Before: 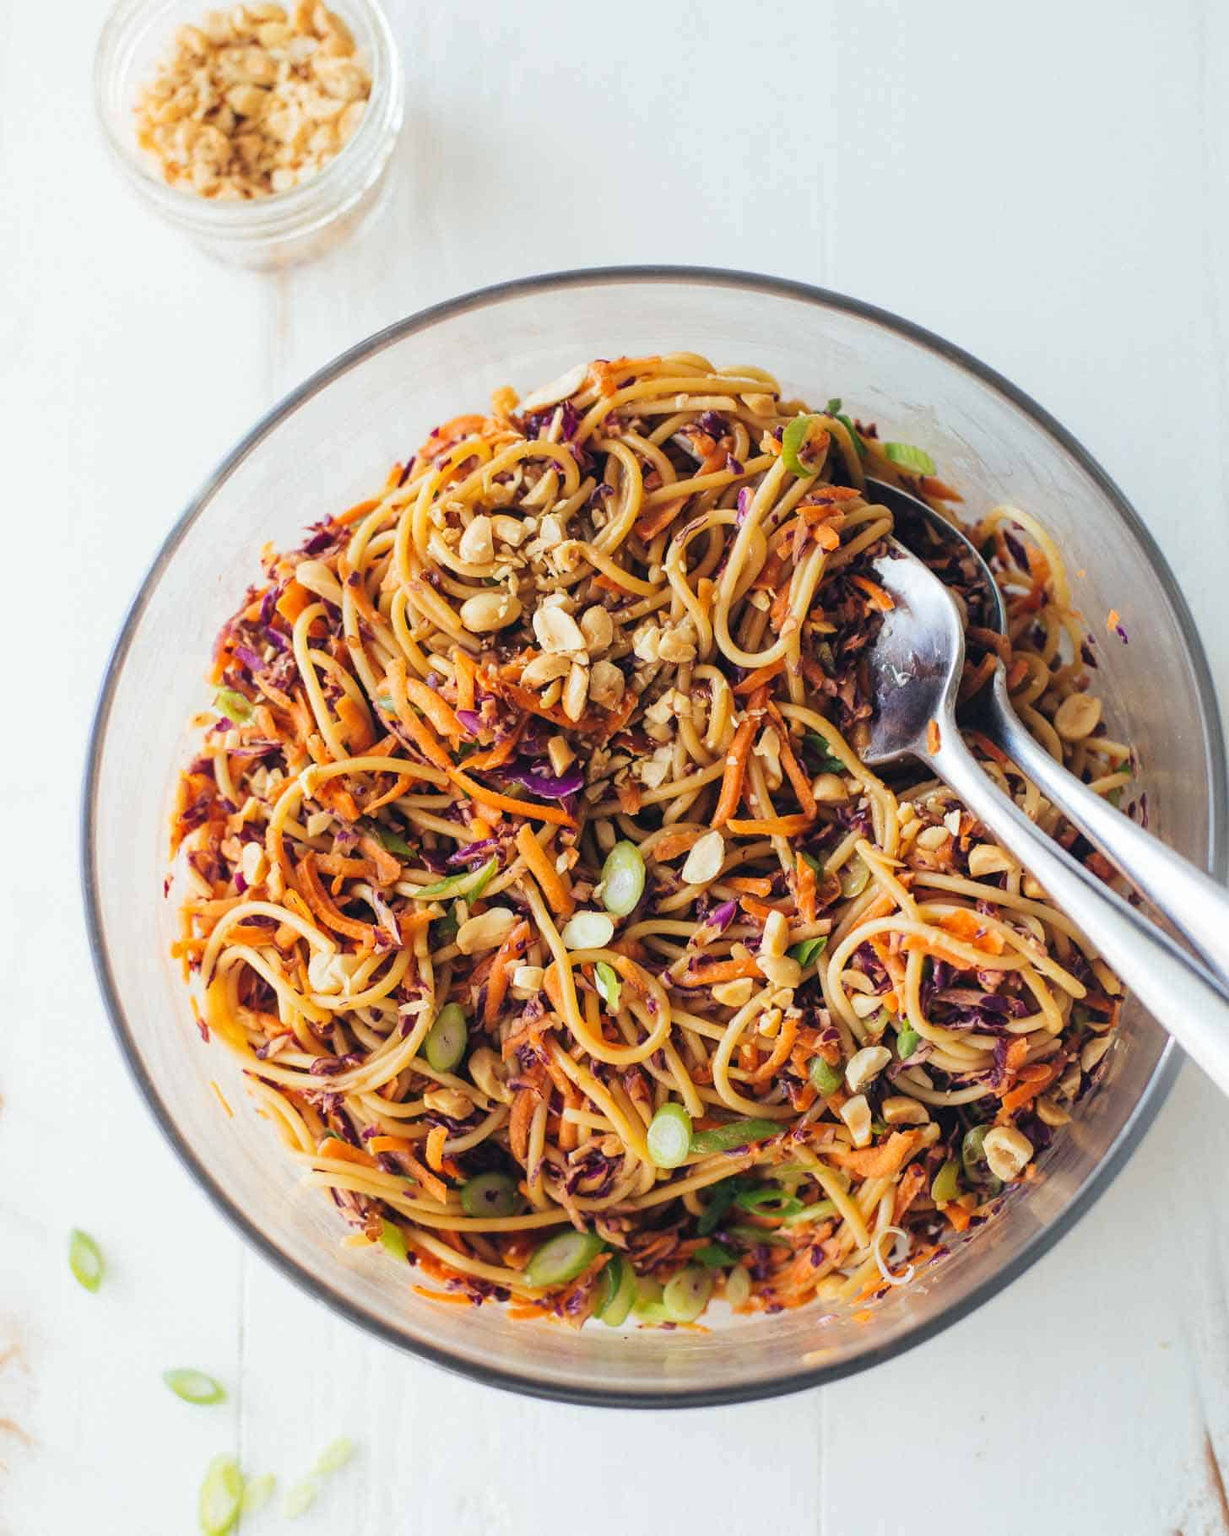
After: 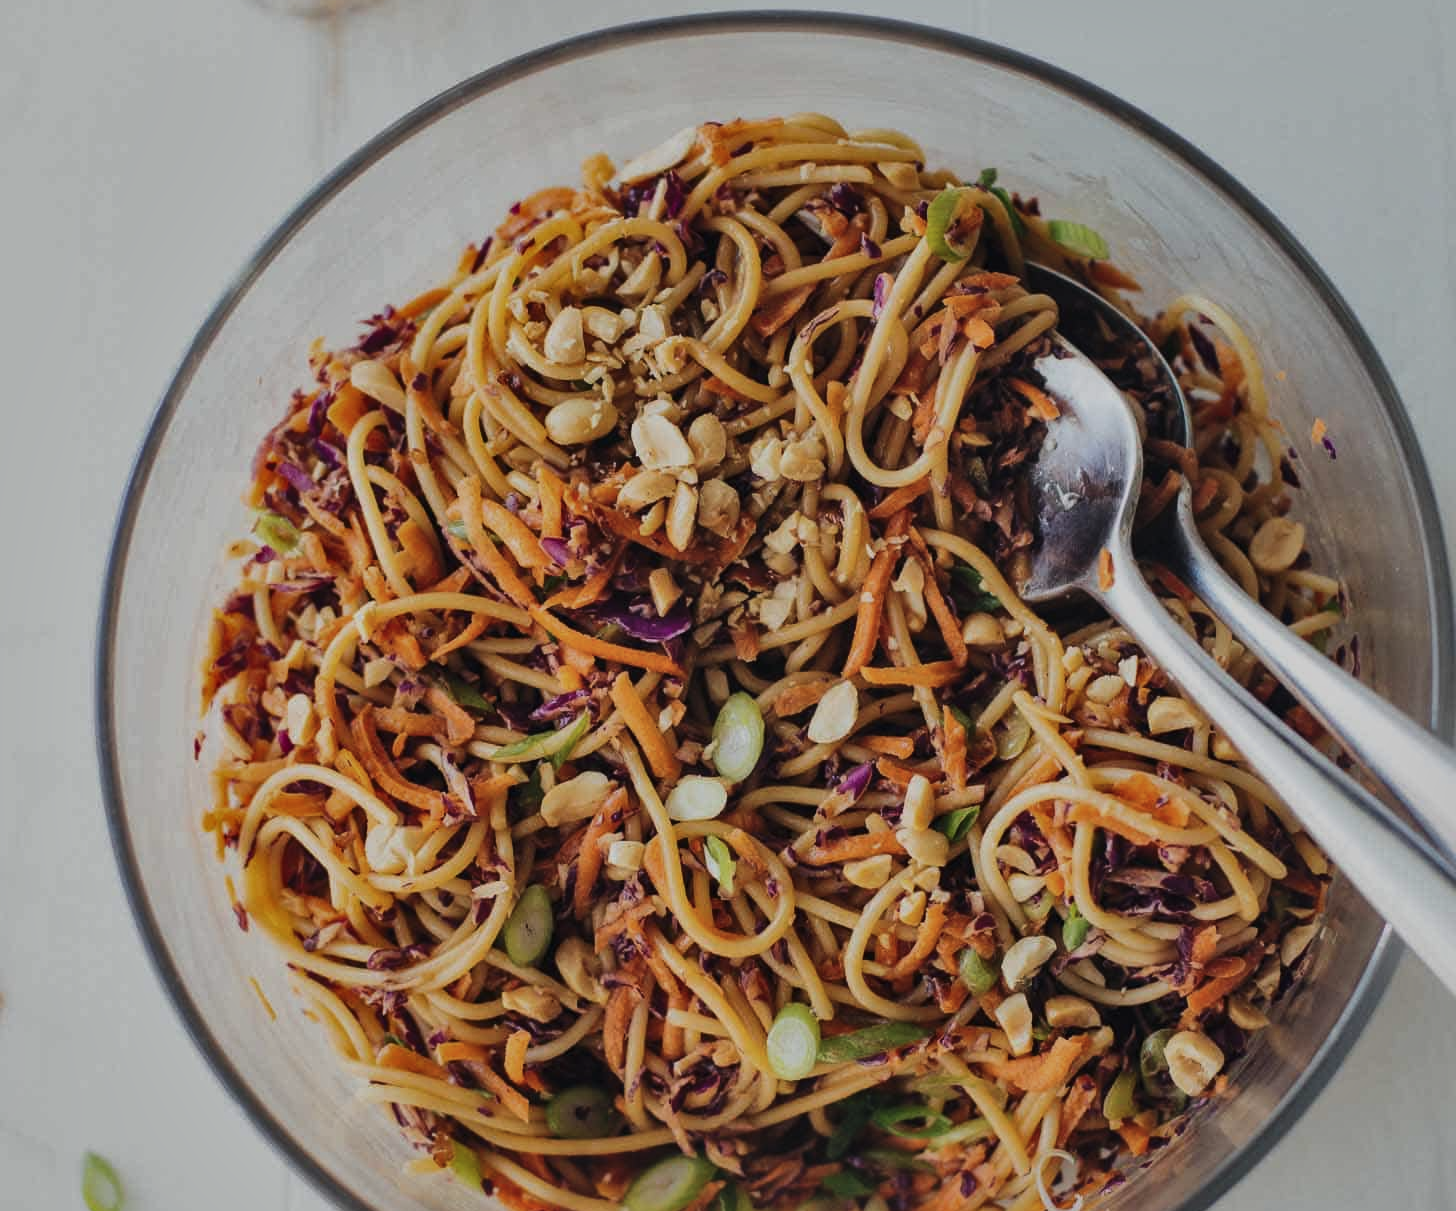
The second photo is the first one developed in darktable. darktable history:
exposure: black level correction -0.016, exposure -1.018 EV, compensate highlight preservation false
local contrast: mode bilateral grid, contrast 25, coarseness 60, detail 151%, midtone range 0.2
shadows and highlights: shadows 37.27, highlights -28.18, soften with gaussian
crop: top 16.727%, bottom 16.727%
